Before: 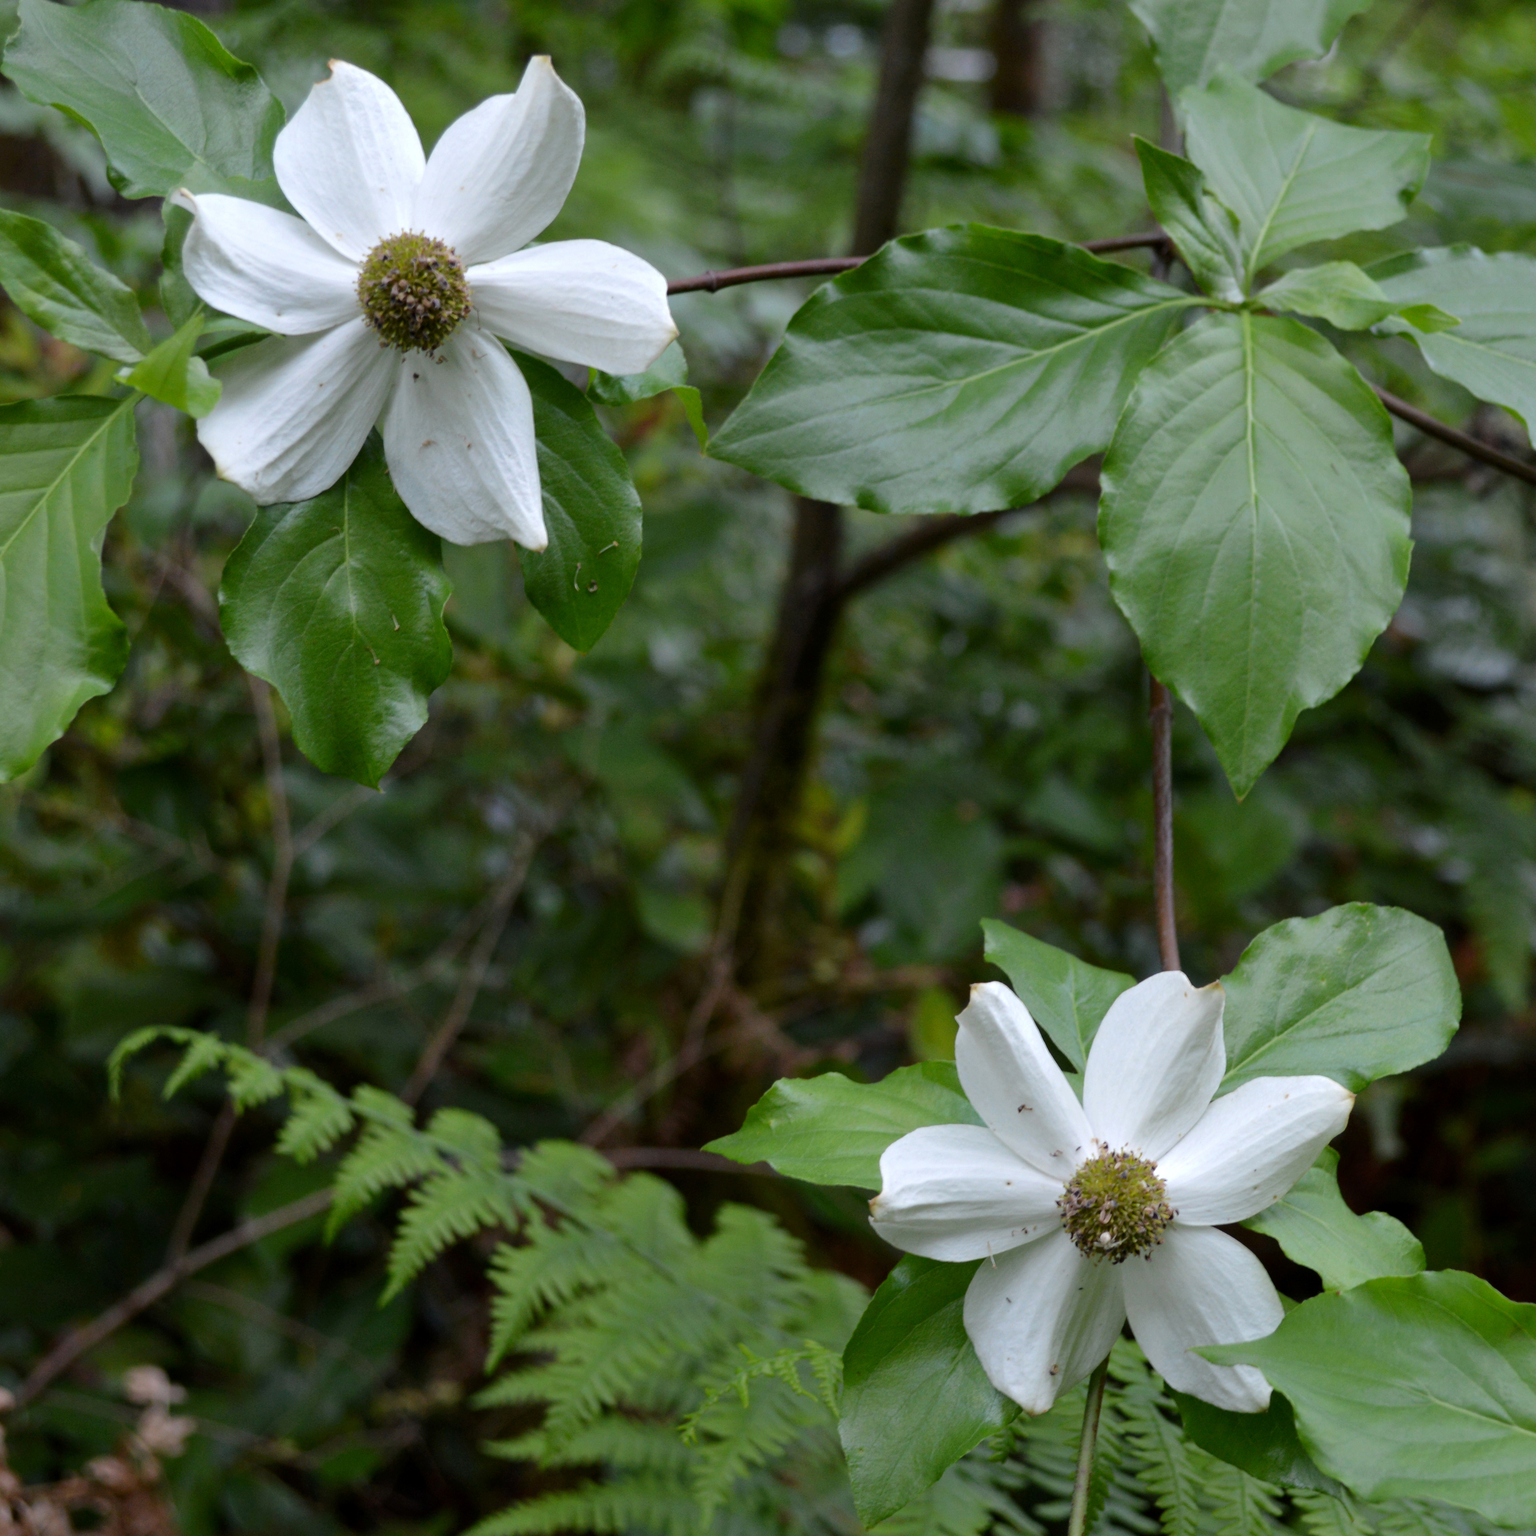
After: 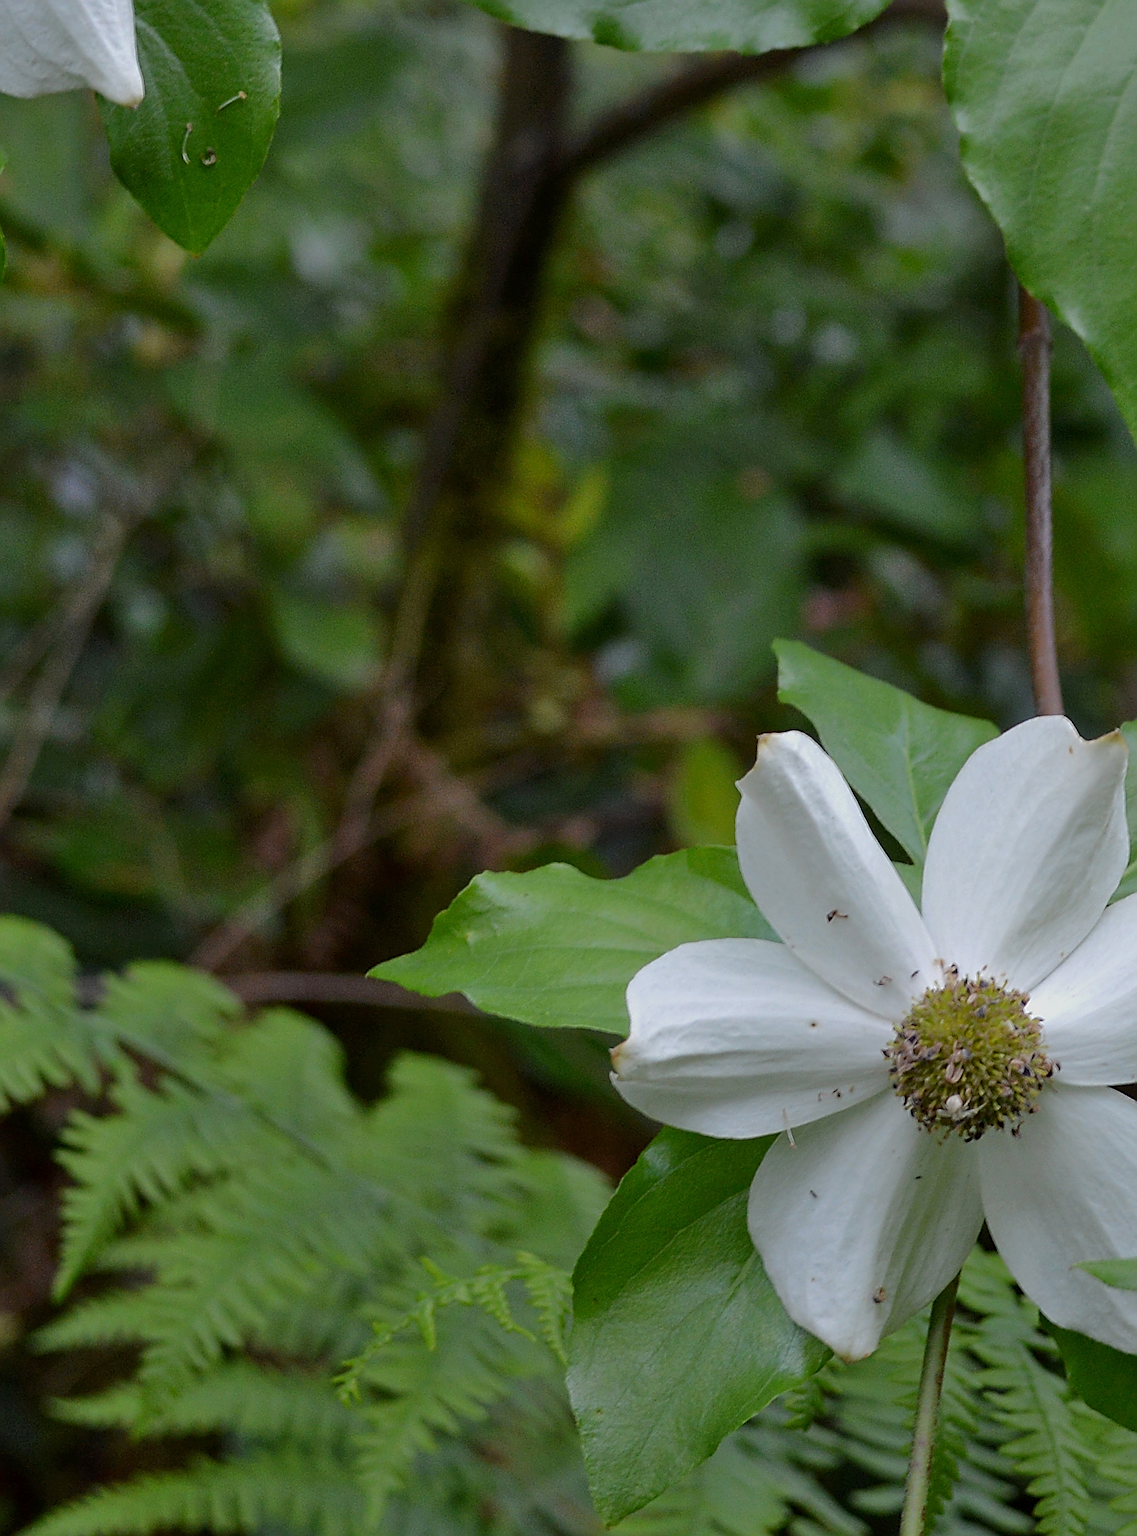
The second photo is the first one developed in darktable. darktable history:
tone equalizer: -8 EV 0.25 EV, -7 EV 0.417 EV, -6 EV 0.417 EV, -5 EV 0.25 EV, -3 EV -0.25 EV, -2 EV -0.417 EV, -1 EV -0.417 EV, +0 EV -0.25 EV, edges refinement/feathering 500, mask exposure compensation -1.57 EV, preserve details guided filter
sharpen: amount 1.861
crop and rotate: left 29.237%, top 31.152%, right 19.807%
